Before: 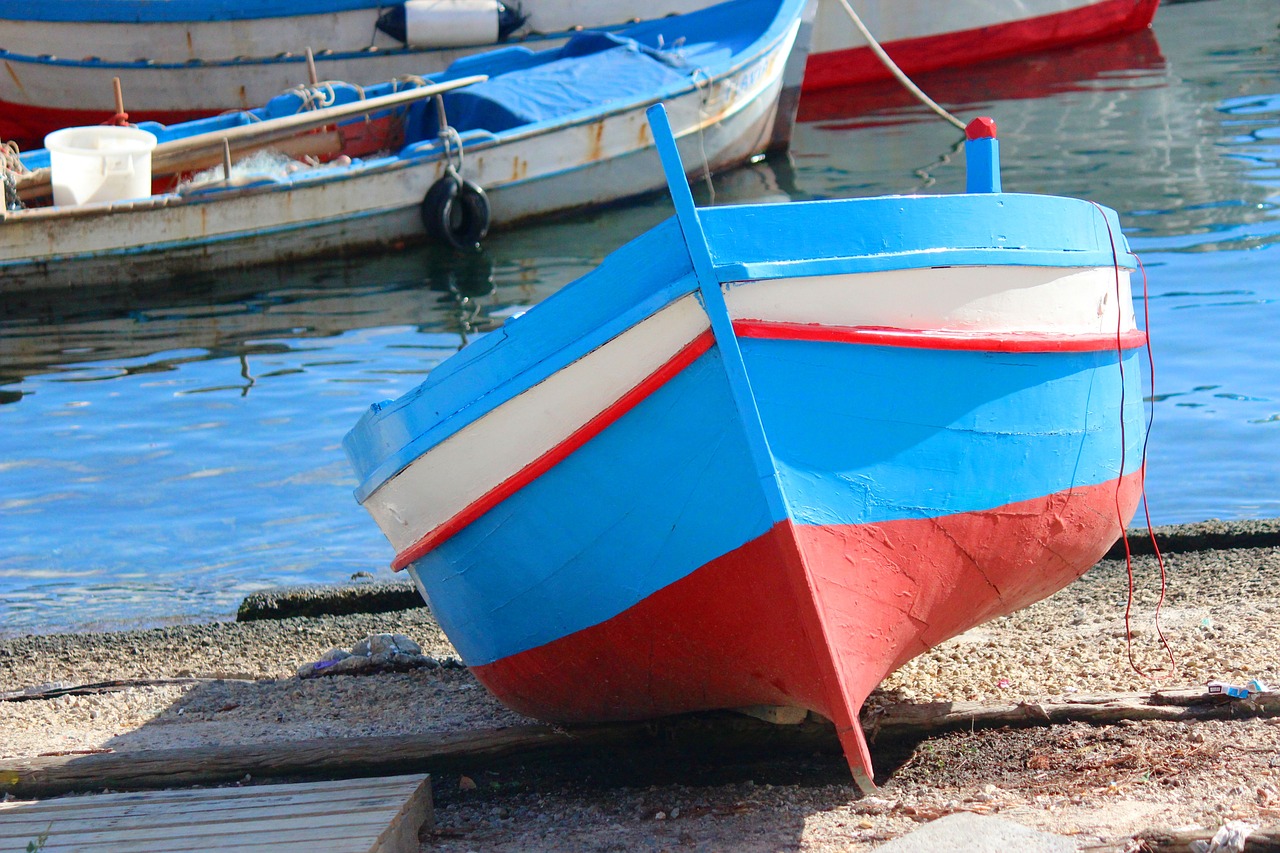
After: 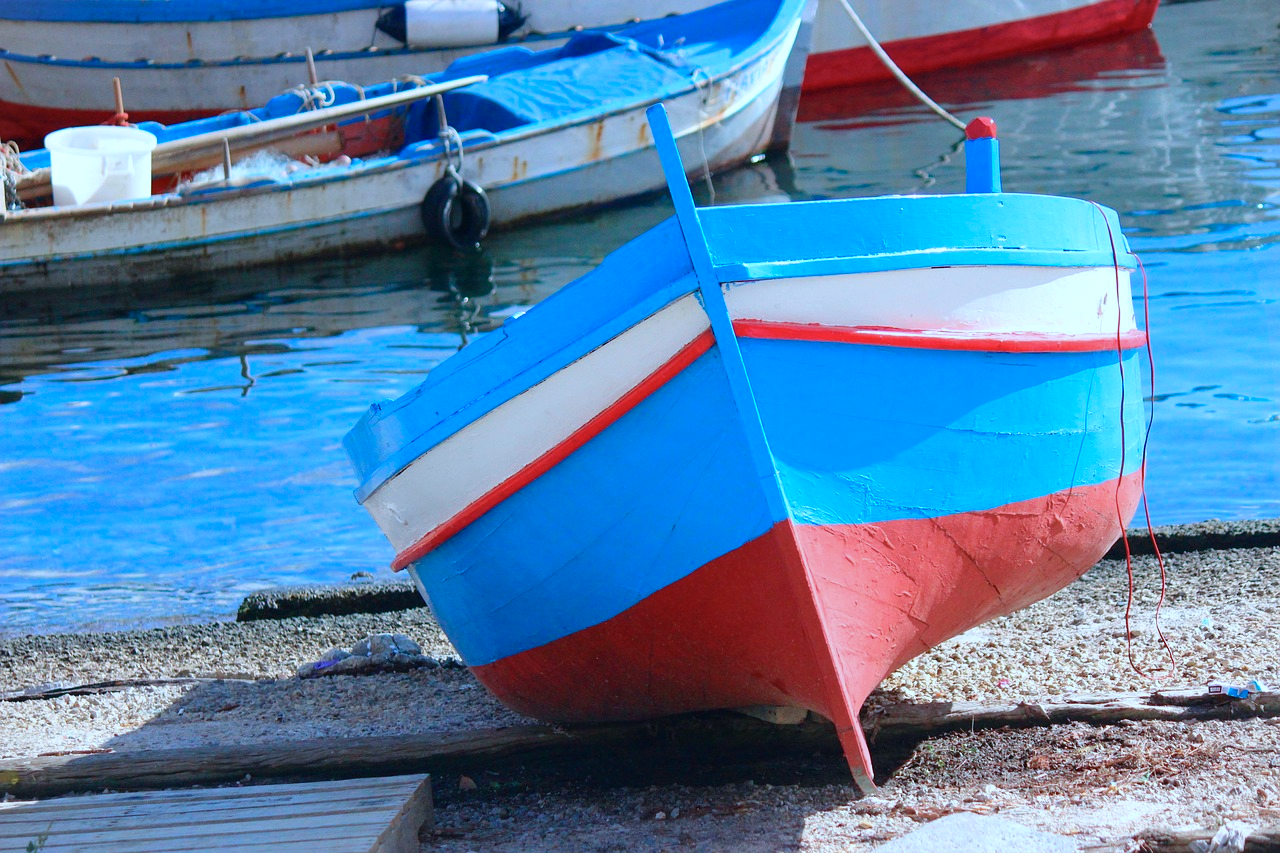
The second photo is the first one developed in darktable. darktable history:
vignetting: fall-off start 99.17%, brightness -0.265, unbound false
color calibration: illuminant custom, x 0.389, y 0.387, temperature 3840.28 K
